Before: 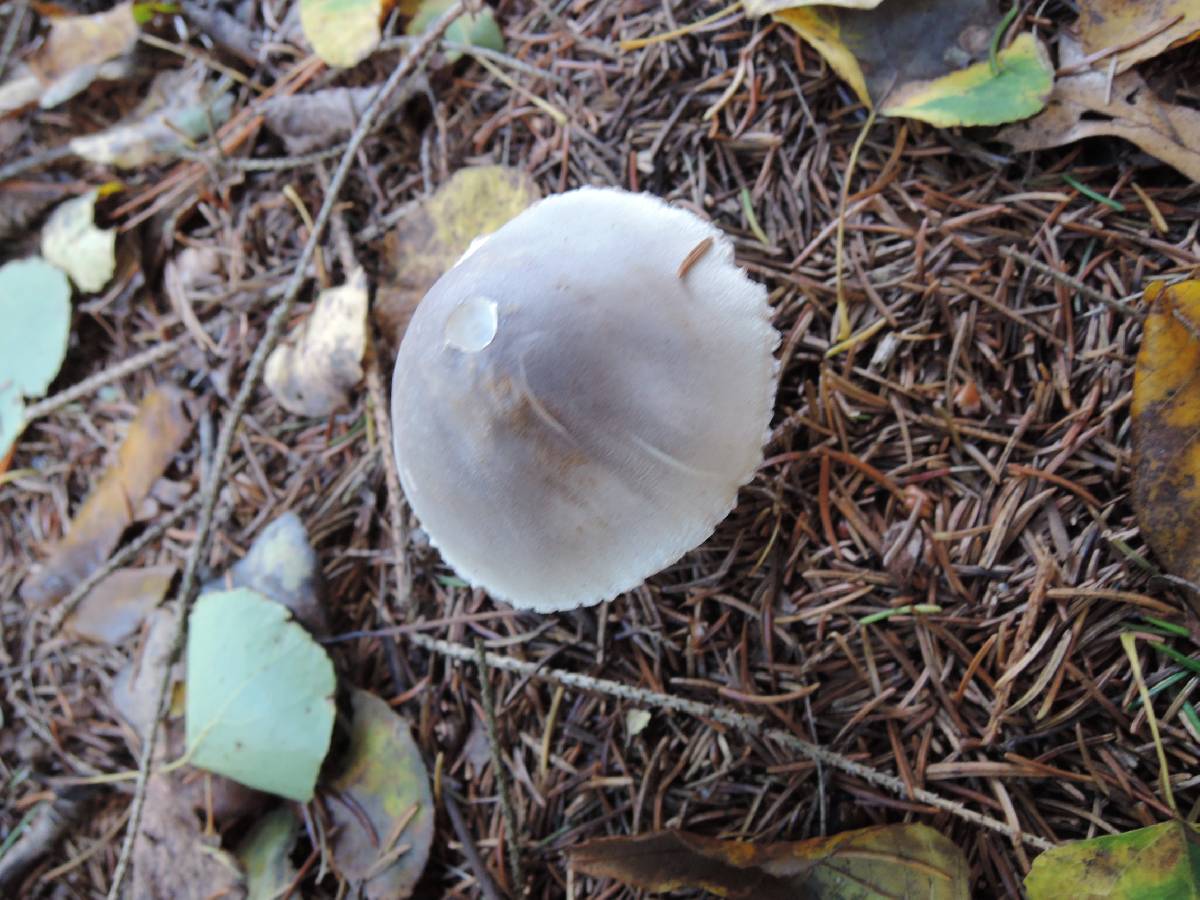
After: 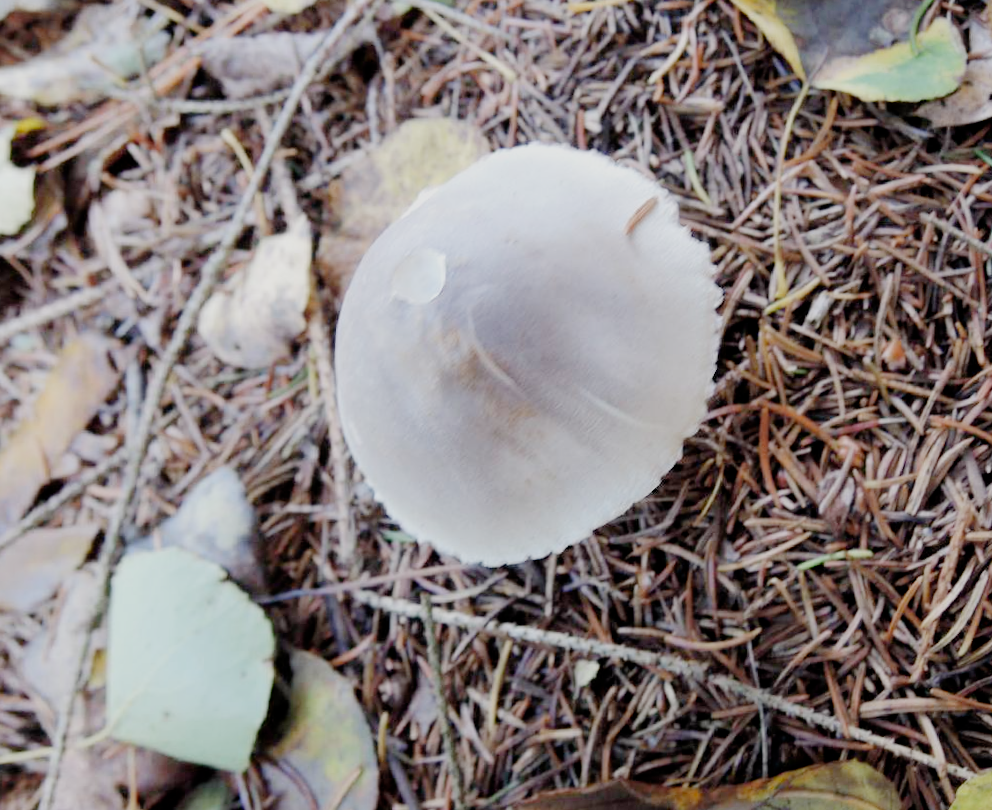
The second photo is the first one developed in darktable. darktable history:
exposure: black level correction 0, exposure 1.1 EV, compensate exposure bias true, compensate highlight preservation false
rotate and perspective: rotation -0.013°, lens shift (vertical) -0.027, lens shift (horizontal) 0.178, crop left 0.016, crop right 0.989, crop top 0.082, crop bottom 0.918
crop: left 8.026%, right 7.374%
filmic rgb: middle gray luminance 18%, black relative exposure -7.5 EV, white relative exposure 8.5 EV, threshold 6 EV, target black luminance 0%, hardness 2.23, latitude 18.37%, contrast 0.878, highlights saturation mix 5%, shadows ↔ highlights balance 10.15%, add noise in highlights 0, preserve chrominance no, color science v3 (2019), use custom middle-gray values true, iterations of high-quality reconstruction 0, contrast in highlights soft, enable highlight reconstruction true
